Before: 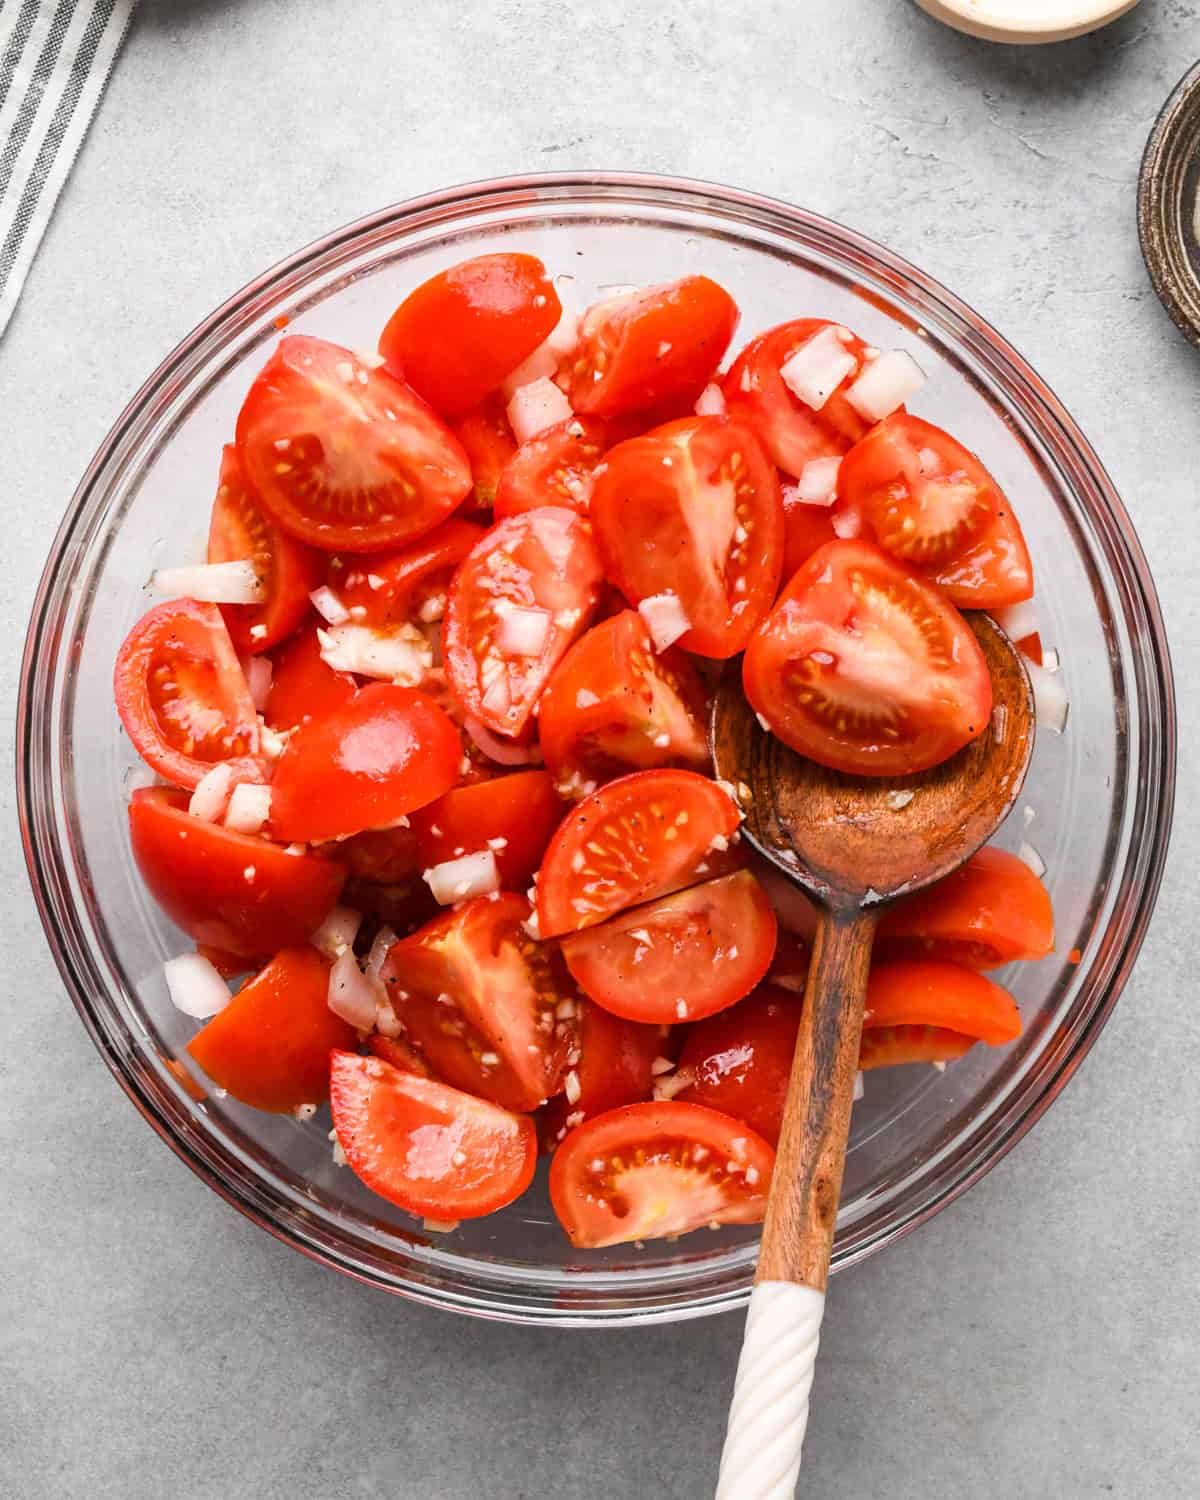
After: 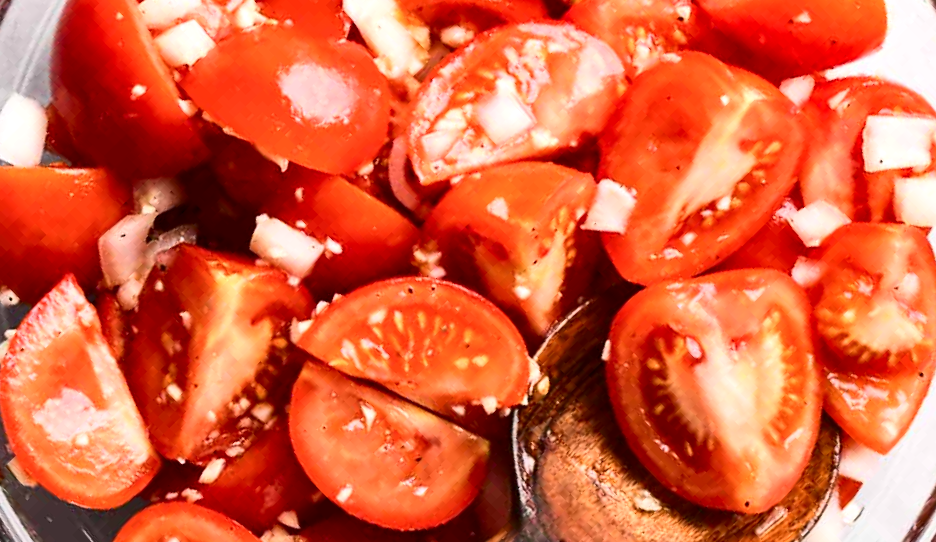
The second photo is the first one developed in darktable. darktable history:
crop and rotate: angle -45.49°, top 16.403%, right 0.793%, bottom 11.743%
exposure: black level correction 0, exposure 0.302 EV, compensate exposure bias true, compensate highlight preservation false
shadows and highlights: radius 124.88, shadows 30.26, highlights -31.22, low approximation 0.01, soften with gaussian
contrast brightness saturation: contrast 0.273
